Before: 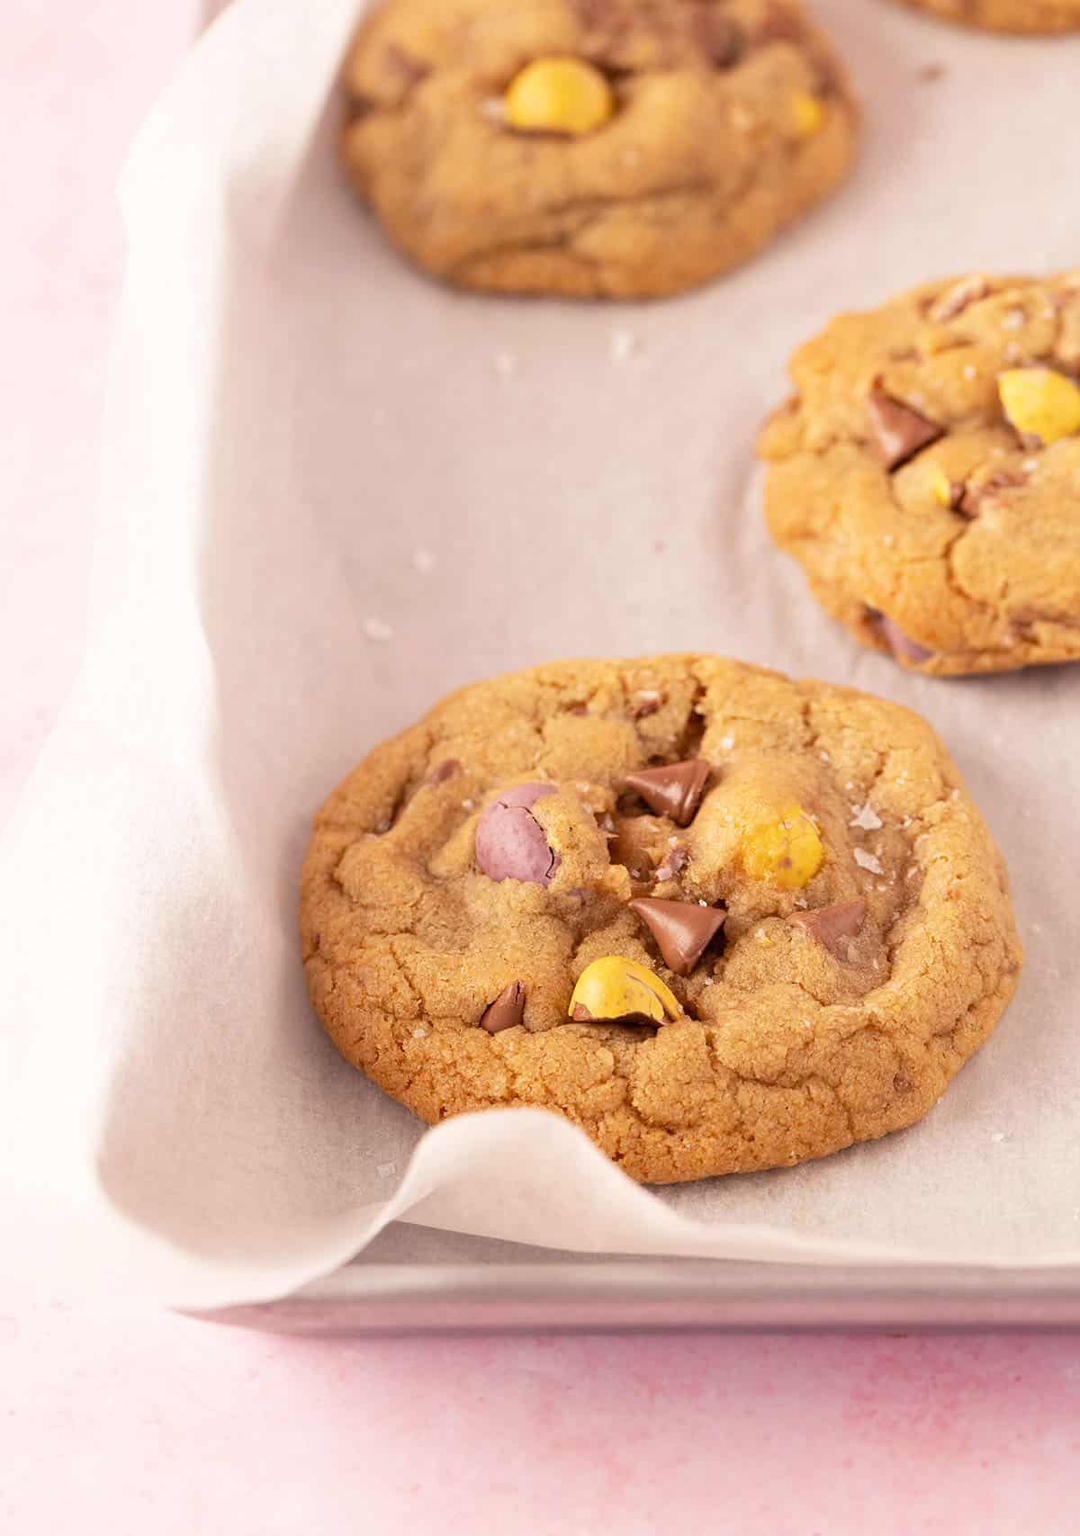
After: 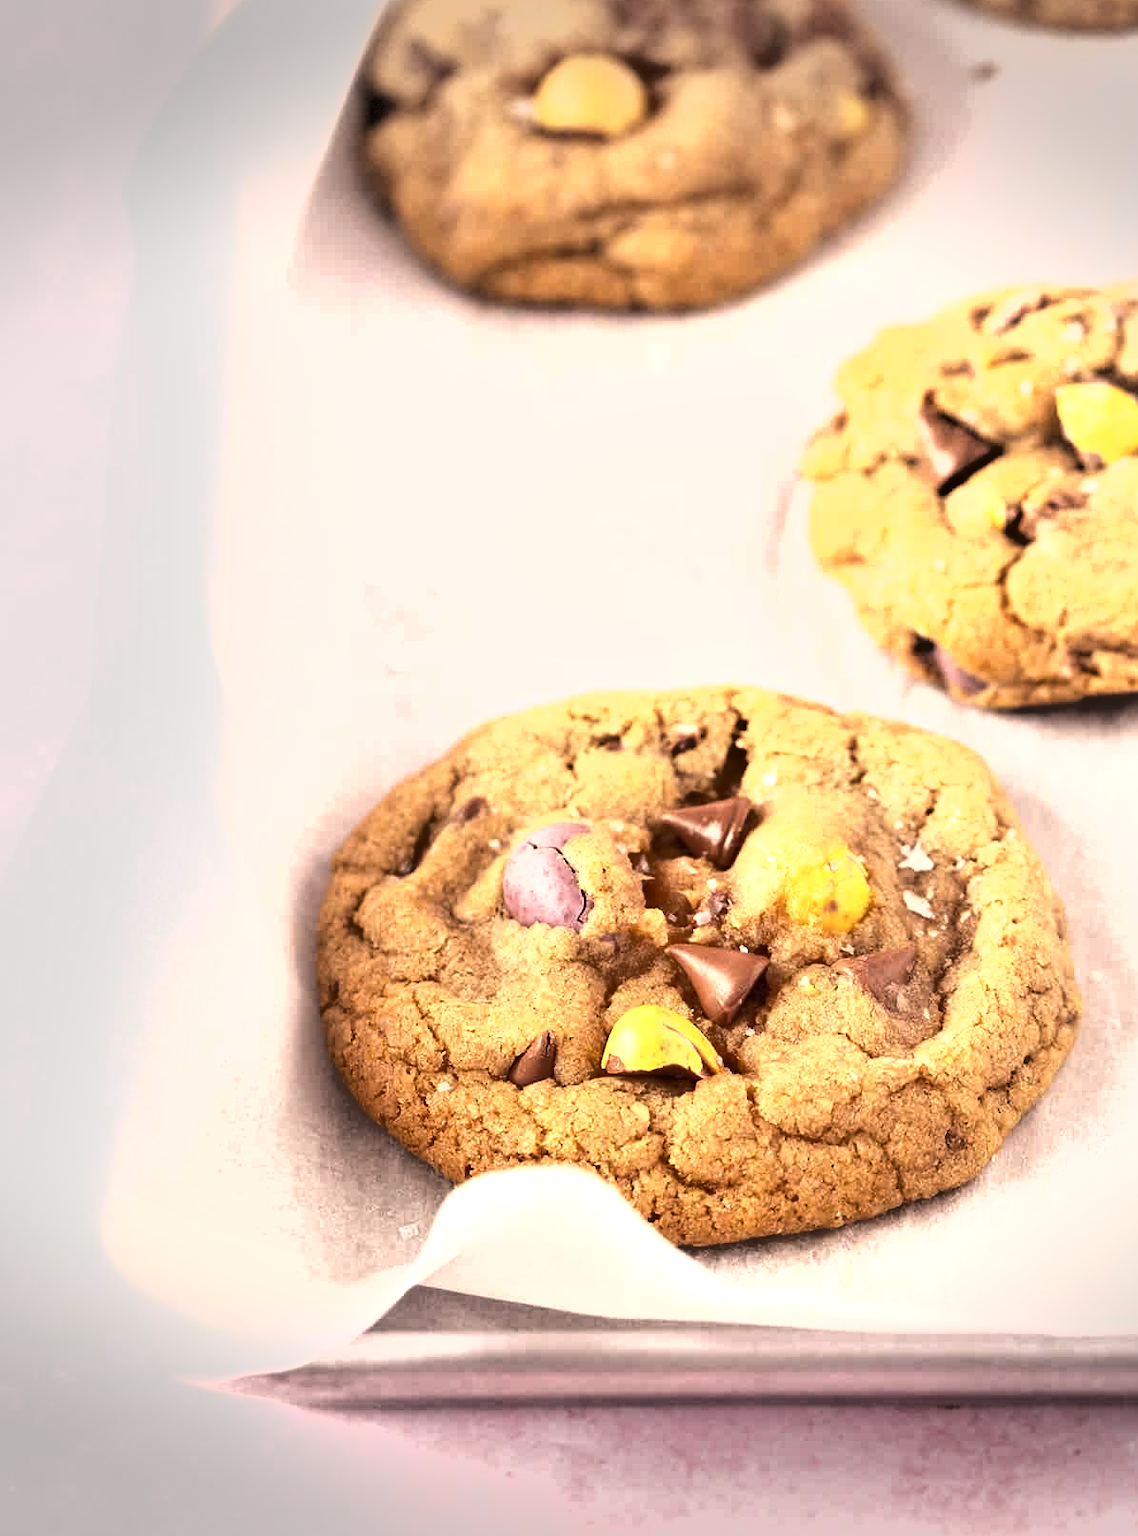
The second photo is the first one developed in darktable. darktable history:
exposure: black level correction 0, exposure 0.9 EV, compensate exposure bias true, compensate highlight preservation false
vignetting: fall-off start 100%, brightness -0.406, saturation -0.3, width/height ratio 1.324, dithering 8-bit output, unbound false
shadows and highlights: highlights color adjustment 0%, soften with gaussian
contrast brightness saturation: saturation -0.04
crop: top 0.448%, right 0.264%, bottom 5.045%
